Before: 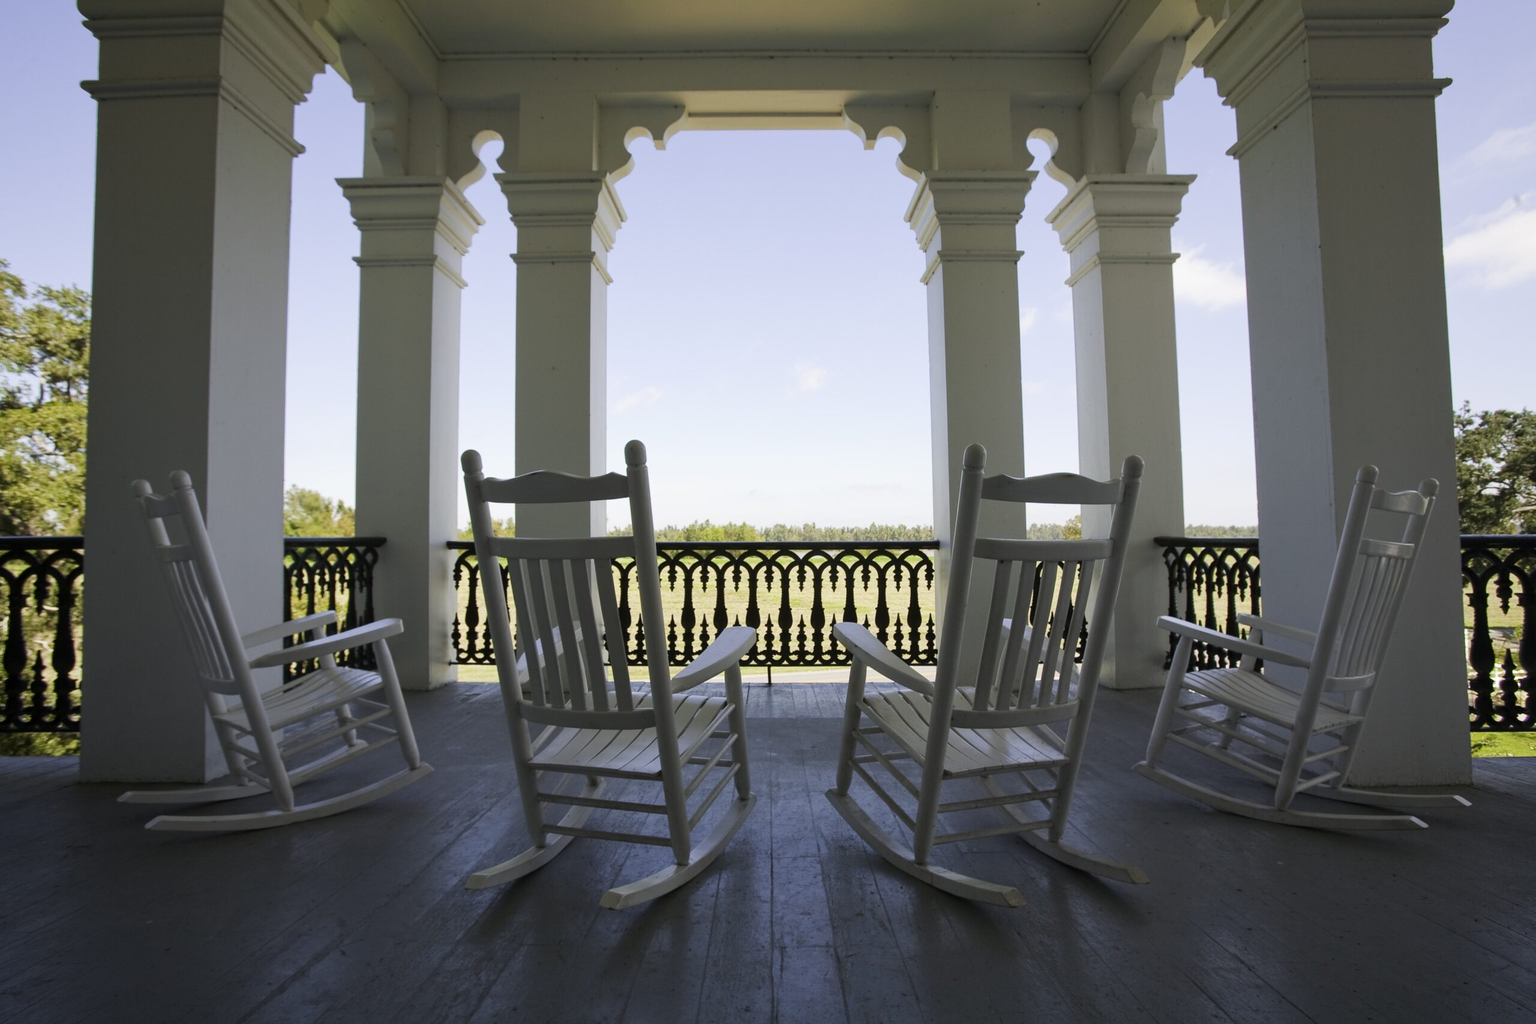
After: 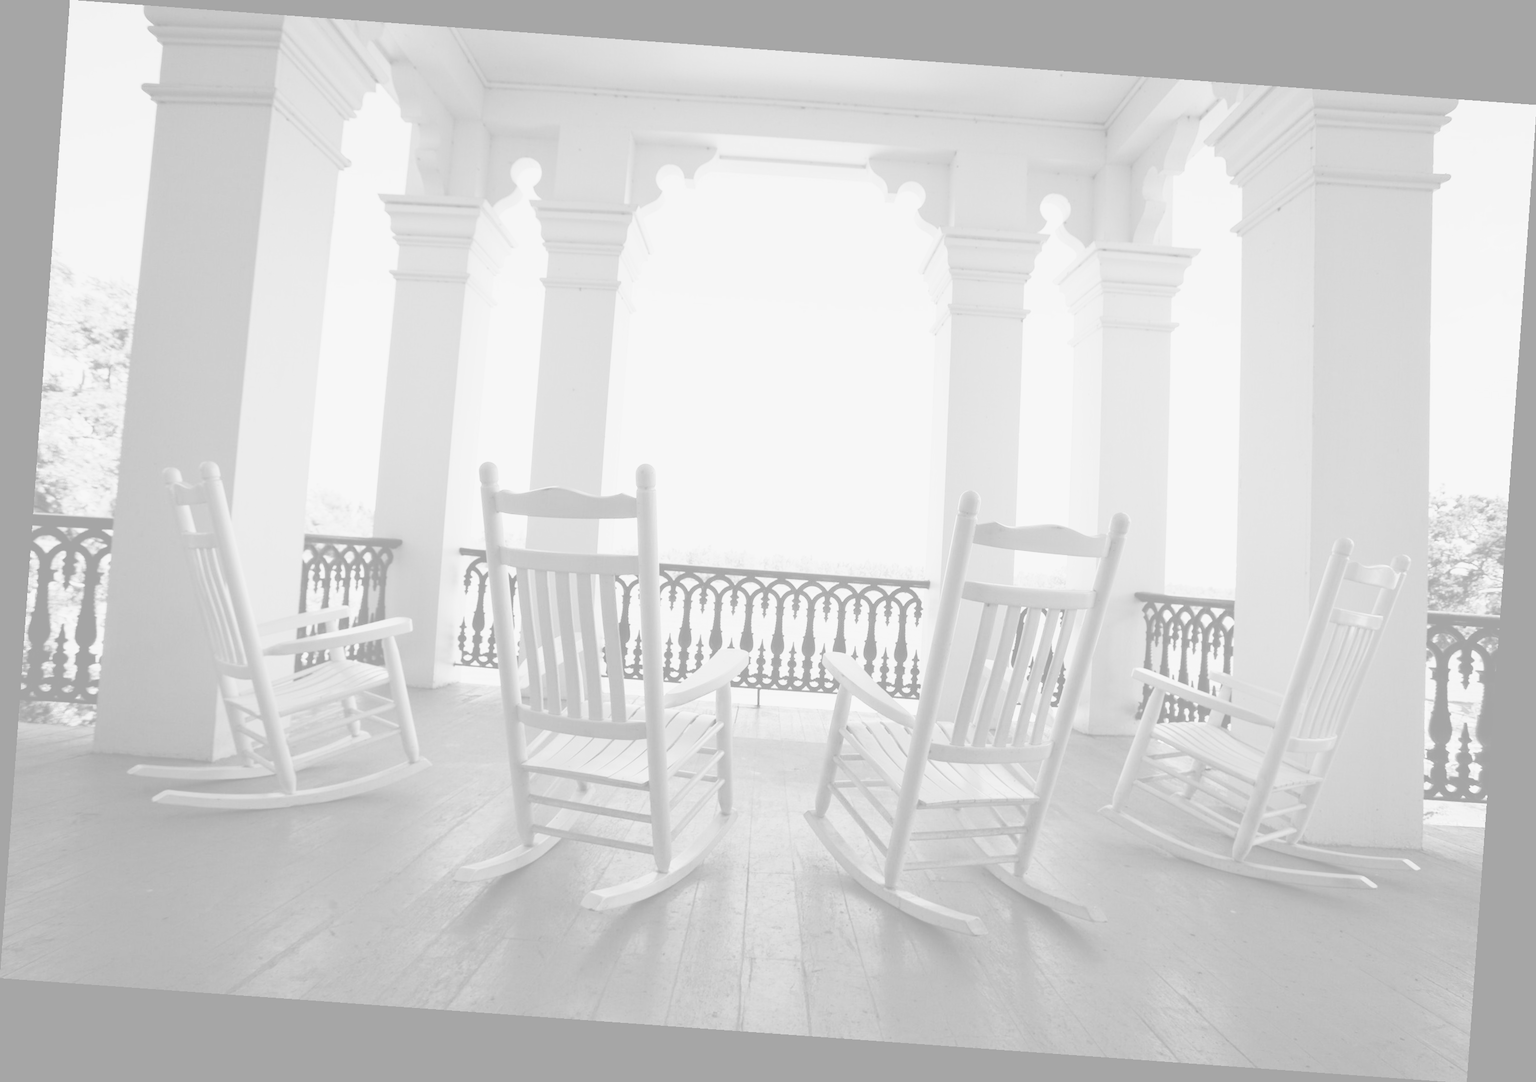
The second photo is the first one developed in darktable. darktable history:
monochrome: on, module defaults
base curve: curves: ch0 [(0, 0.003) (0.001, 0.002) (0.006, 0.004) (0.02, 0.022) (0.048, 0.086) (0.094, 0.234) (0.162, 0.431) (0.258, 0.629) (0.385, 0.8) (0.548, 0.918) (0.751, 0.988) (1, 1)], preserve colors none
rotate and perspective: rotation 4.1°, automatic cropping off
colorize: hue 331.2°, saturation 69%, source mix 30.28%, lightness 69.02%, version 1
